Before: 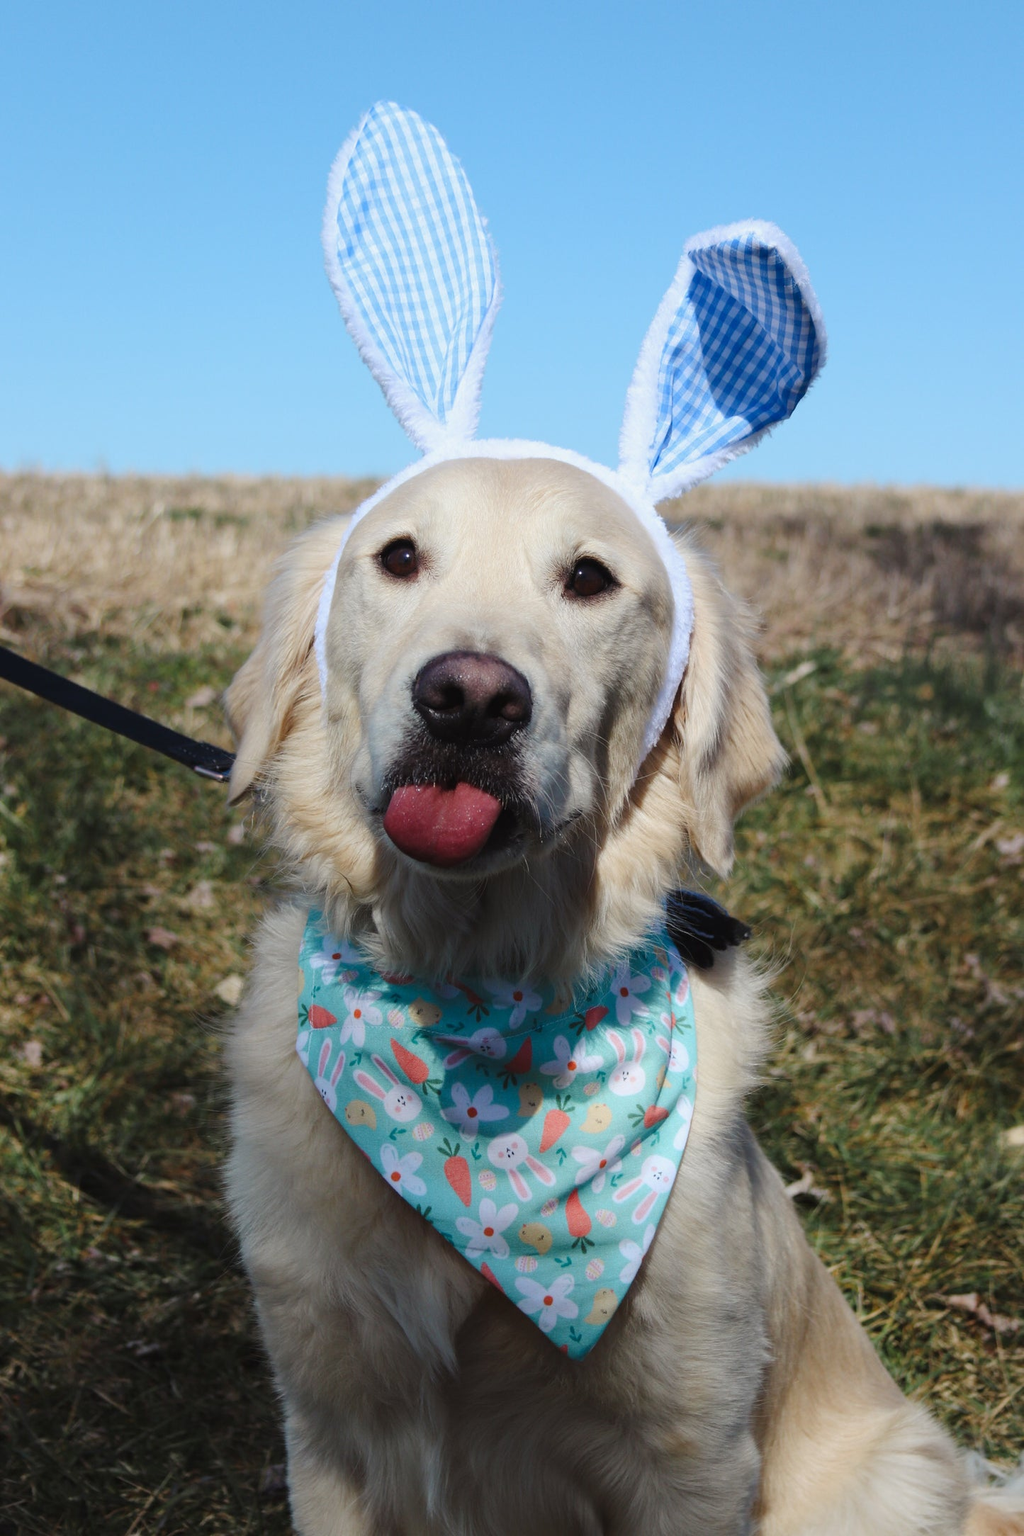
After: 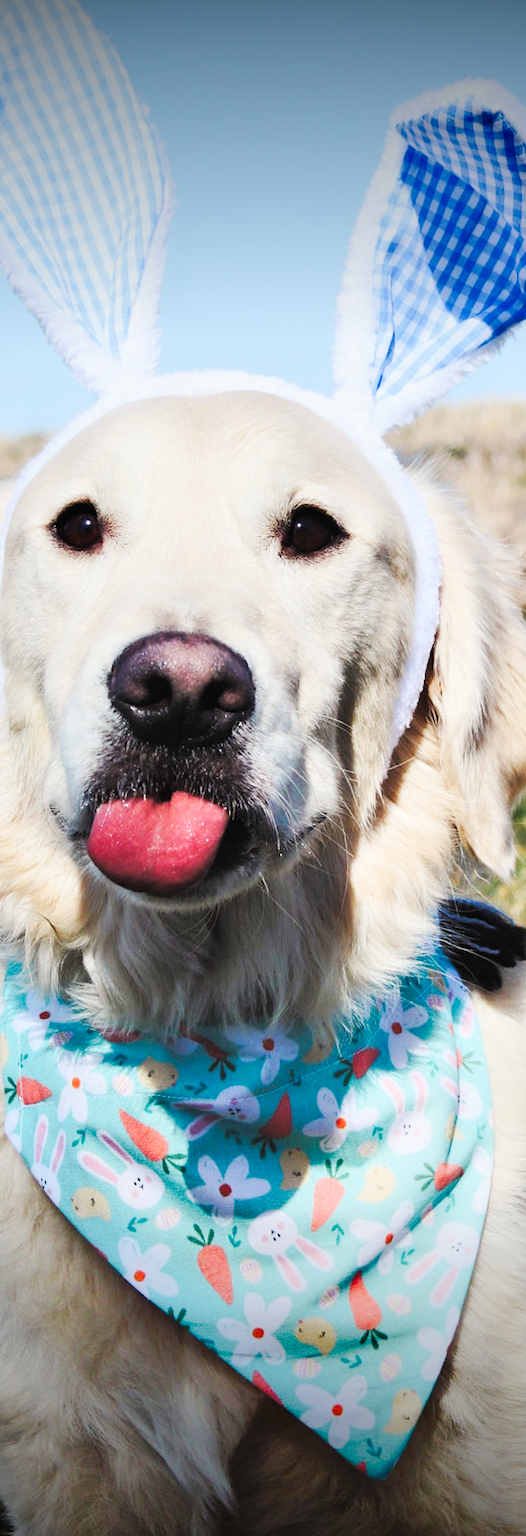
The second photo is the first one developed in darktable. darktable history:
vignetting: fall-off start 98.29%, fall-off radius 100%, brightness -1, saturation 0.5, width/height ratio 1.428
white balance: emerald 1
tone curve: curves: ch0 [(0, 0) (0.003, 0.016) (0.011, 0.016) (0.025, 0.016) (0.044, 0.016) (0.069, 0.016) (0.1, 0.026) (0.136, 0.047) (0.177, 0.088) (0.224, 0.14) (0.277, 0.2) (0.335, 0.276) (0.399, 0.37) (0.468, 0.47) (0.543, 0.583) (0.623, 0.698) (0.709, 0.779) (0.801, 0.858) (0.898, 0.929) (1, 1)], preserve colors none
tone equalizer: -8 EV 2 EV, -7 EV 2 EV, -6 EV 2 EV, -5 EV 2 EV, -4 EV 2 EV, -3 EV 1.5 EV, -2 EV 1 EV, -1 EV 0.5 EV
rotate and perspective: rotation -5°, crop left 0.05, crop right 0.952, crop top 0.11, crop bottom 0.89
exposure: black level correction -0.008, exposure 0.067 EV, compensate highlight preservation false
filmic rgb: black relative exposure -5.42 EV, white relative exposure 2.85 EV, dynamic range scaling -37.73%, hardness 4, contrast 1.605, highlights saturation mix -0.93%
crop: left 31.229%, right 27.105%
